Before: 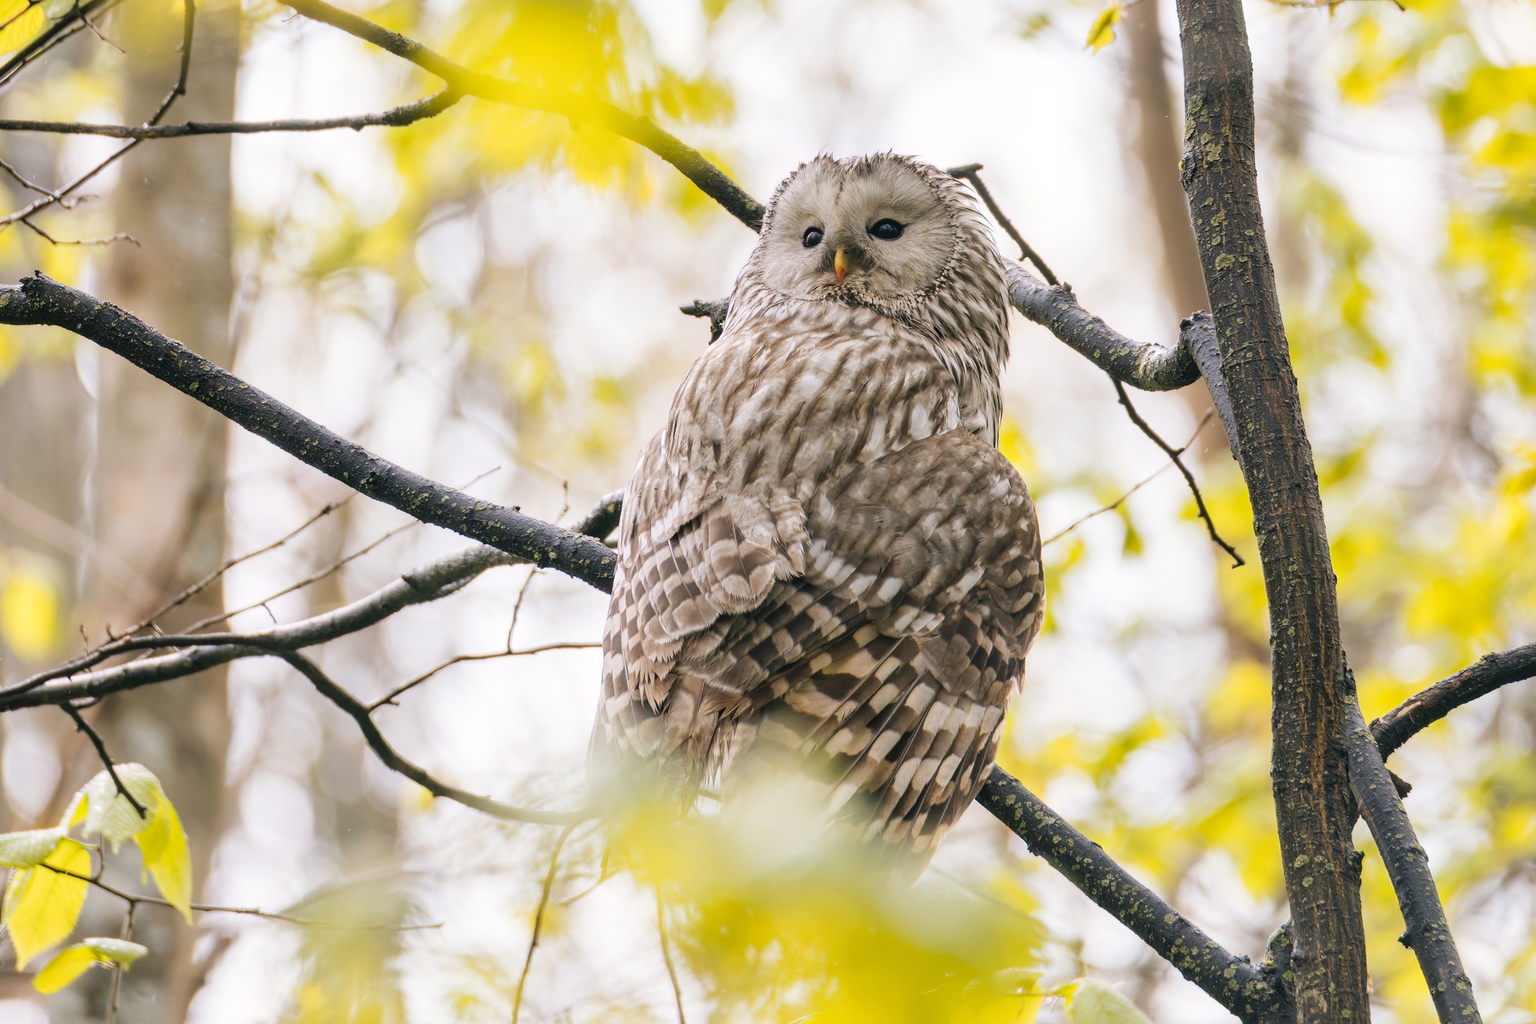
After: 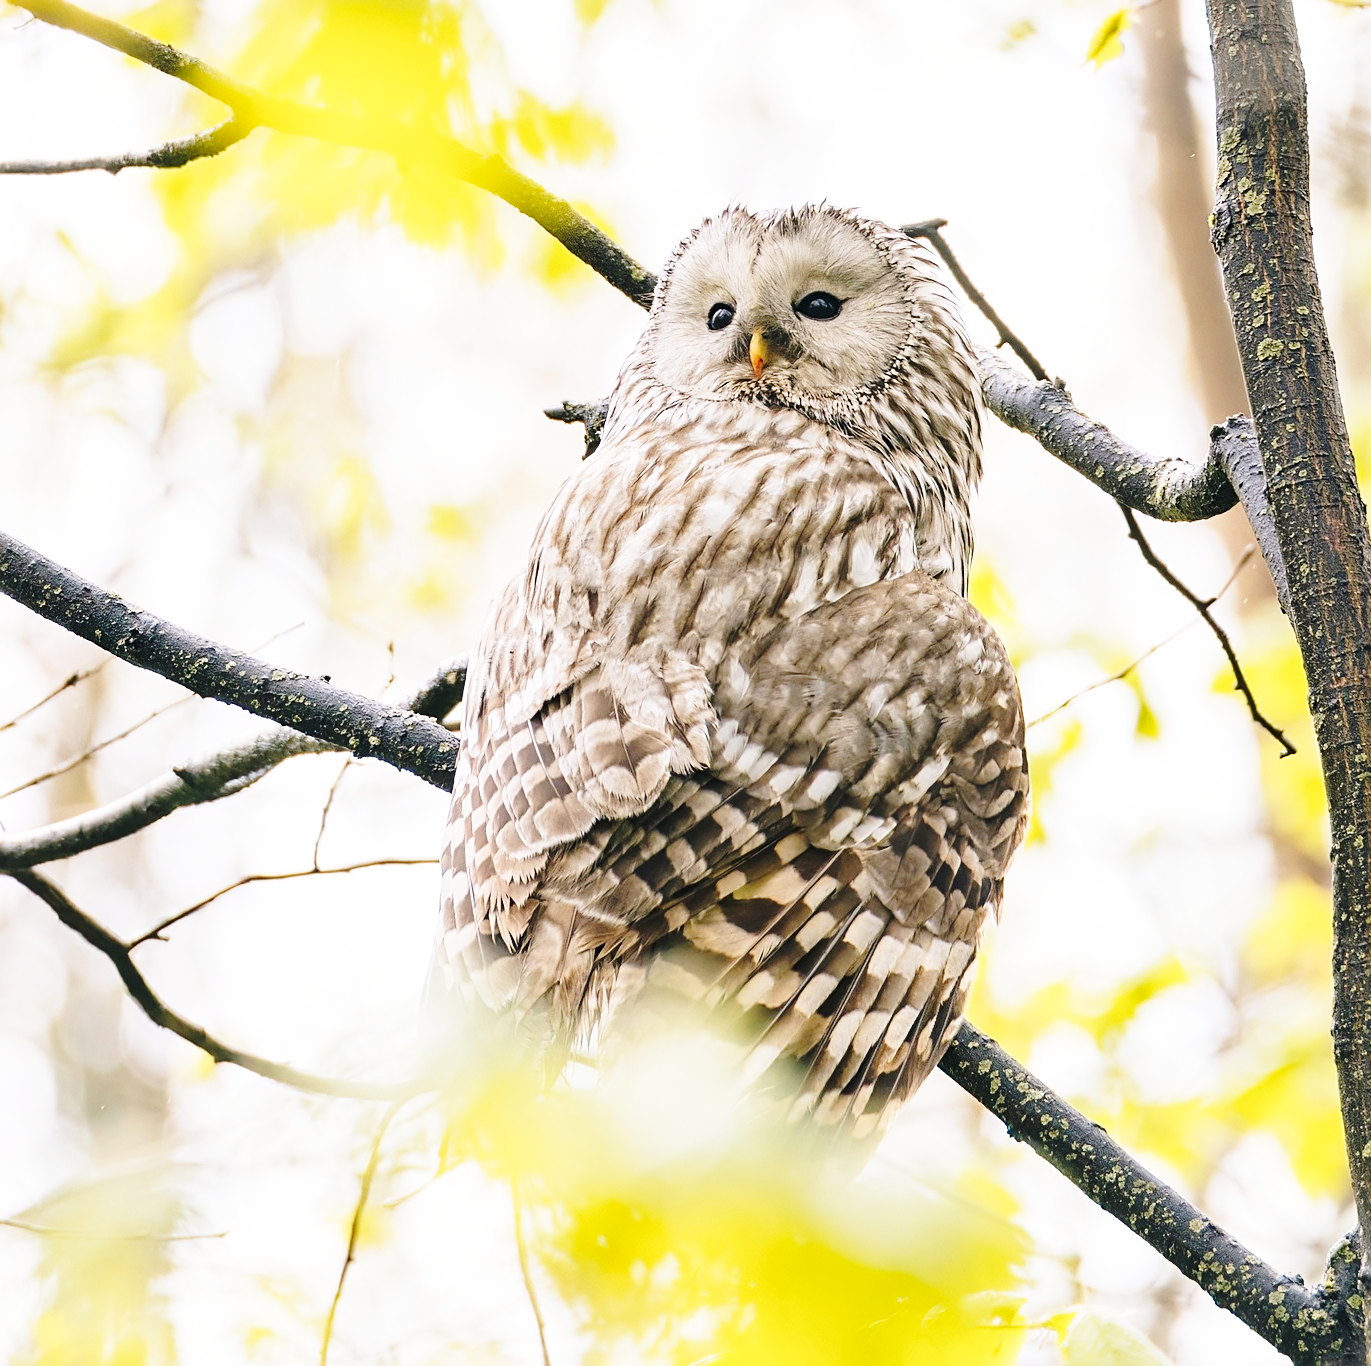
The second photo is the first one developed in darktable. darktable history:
base curve: curves: ch0 [(0, 0) (0.032, 0.037) (0.105, 0.228) (0.435, 0.76) (0.856, 0.983) (1, 1)], preserve colors none
crop and rotate: left 17.759%, right 15.275%
sharpen: on, module defaults
